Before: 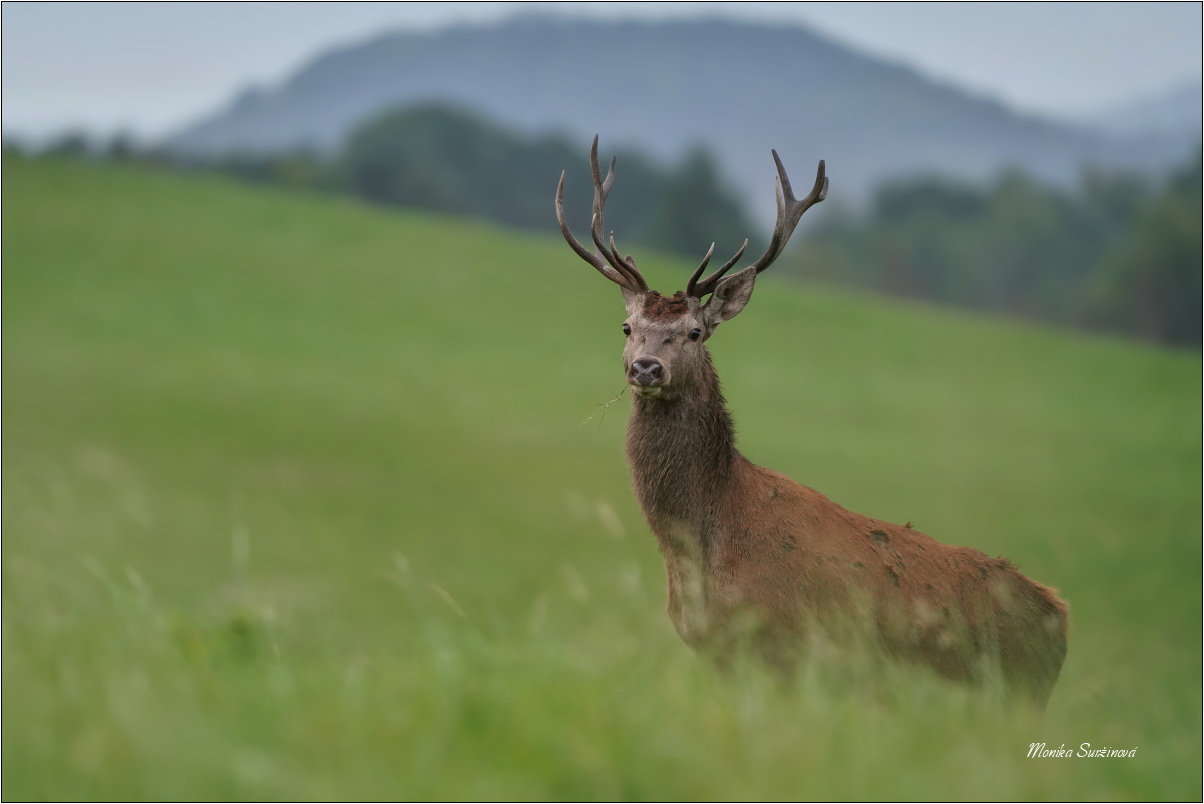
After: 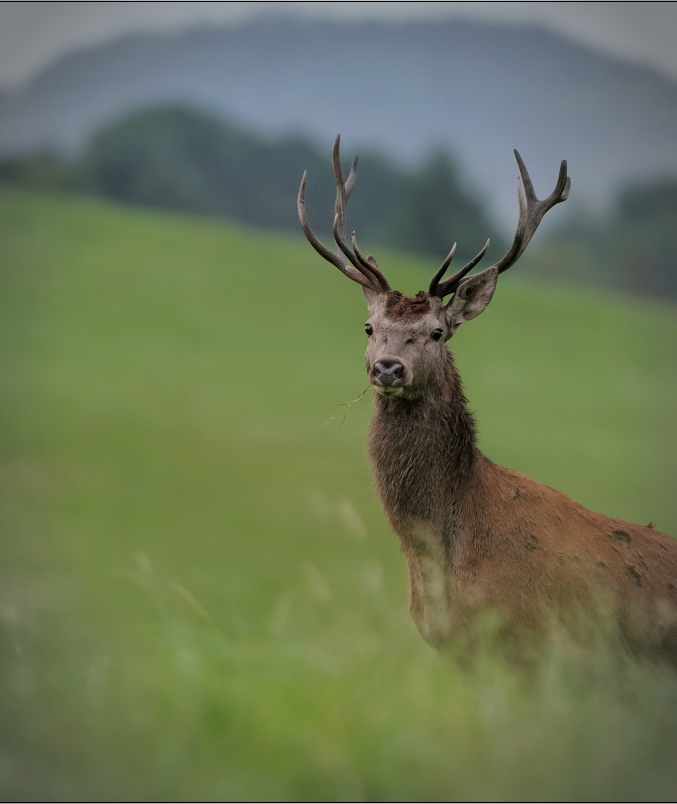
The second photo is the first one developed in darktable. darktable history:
crop: left 21.496%, right 22.254%
filmic rgb: black relative exposure -7.65 EV, white relative exposure 4.56 EV, hardness 3.61
vignetting: automatic ratio true
